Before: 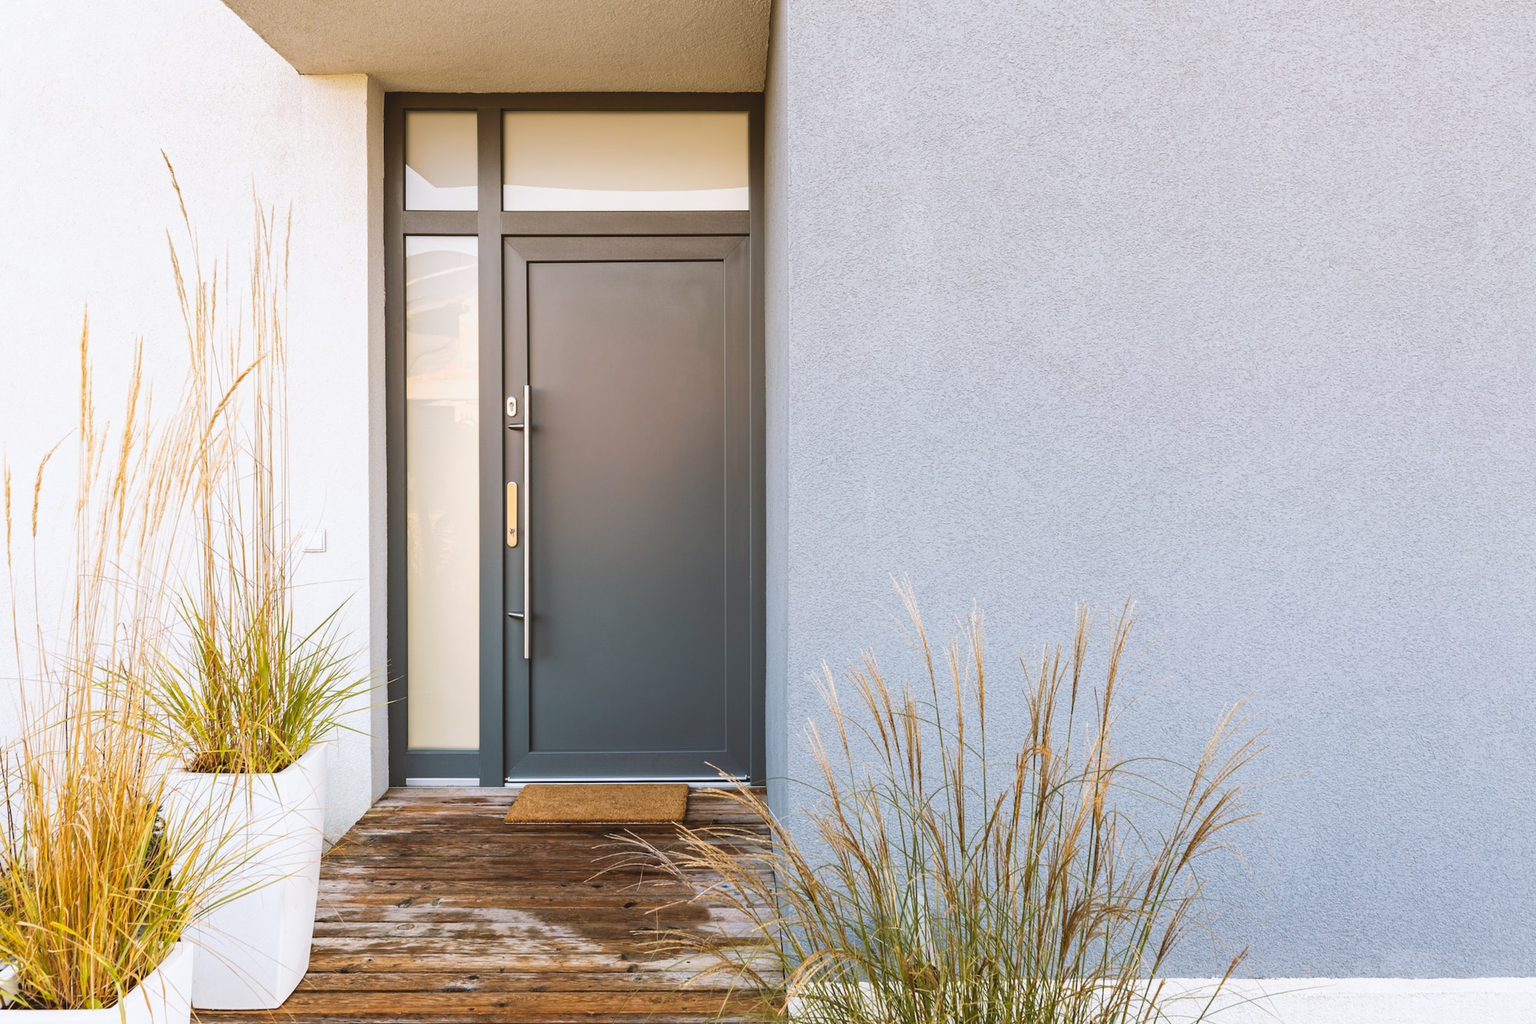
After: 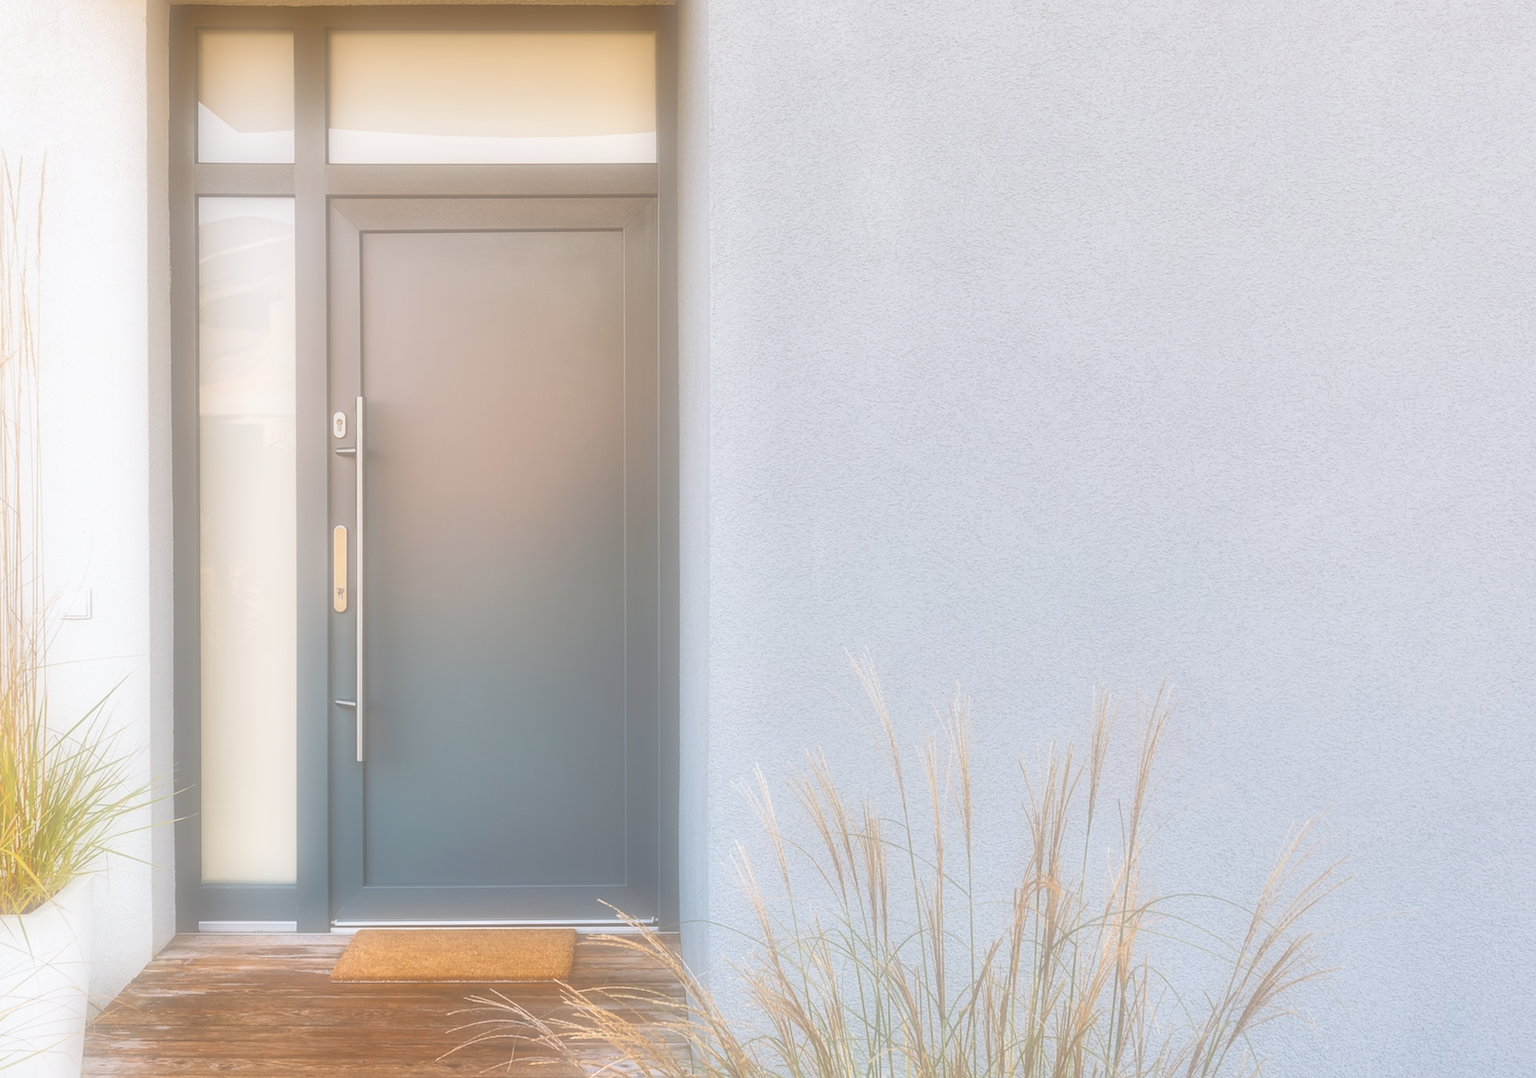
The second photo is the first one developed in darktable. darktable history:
tone equalizer: -8 EV 2 EV, -7 EV 2 EV, -6 EV 2 EV, -5 EV 2 EV, -4 EV 2 EV, -3 EV 1.5 EV, -2 EV 1 EV, -1 EV 0.5 EV
crop: left 16.768%, top 8.653%, right 8.362%, bottom 12.485%
sharpen: on, module defaults
soften: on, module defaults
